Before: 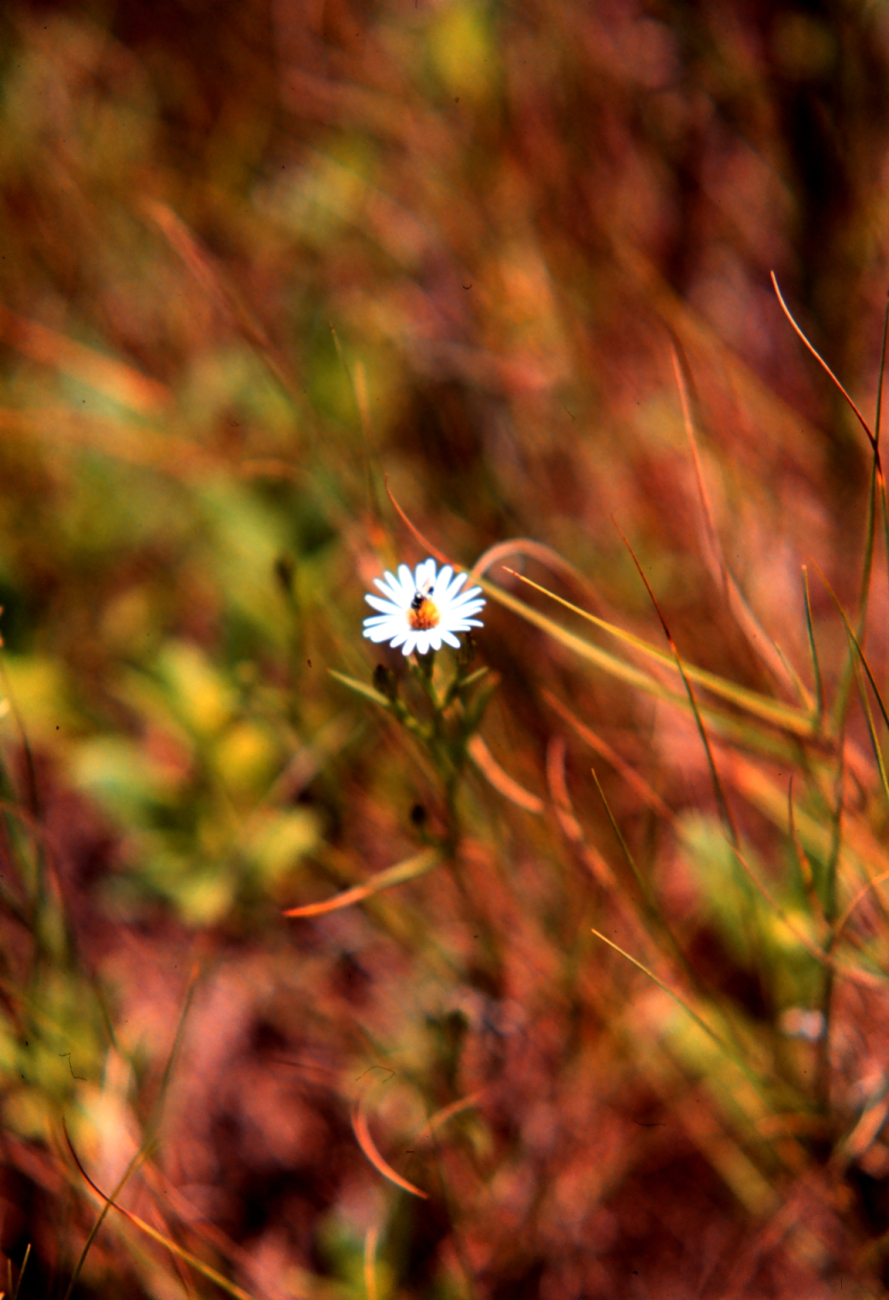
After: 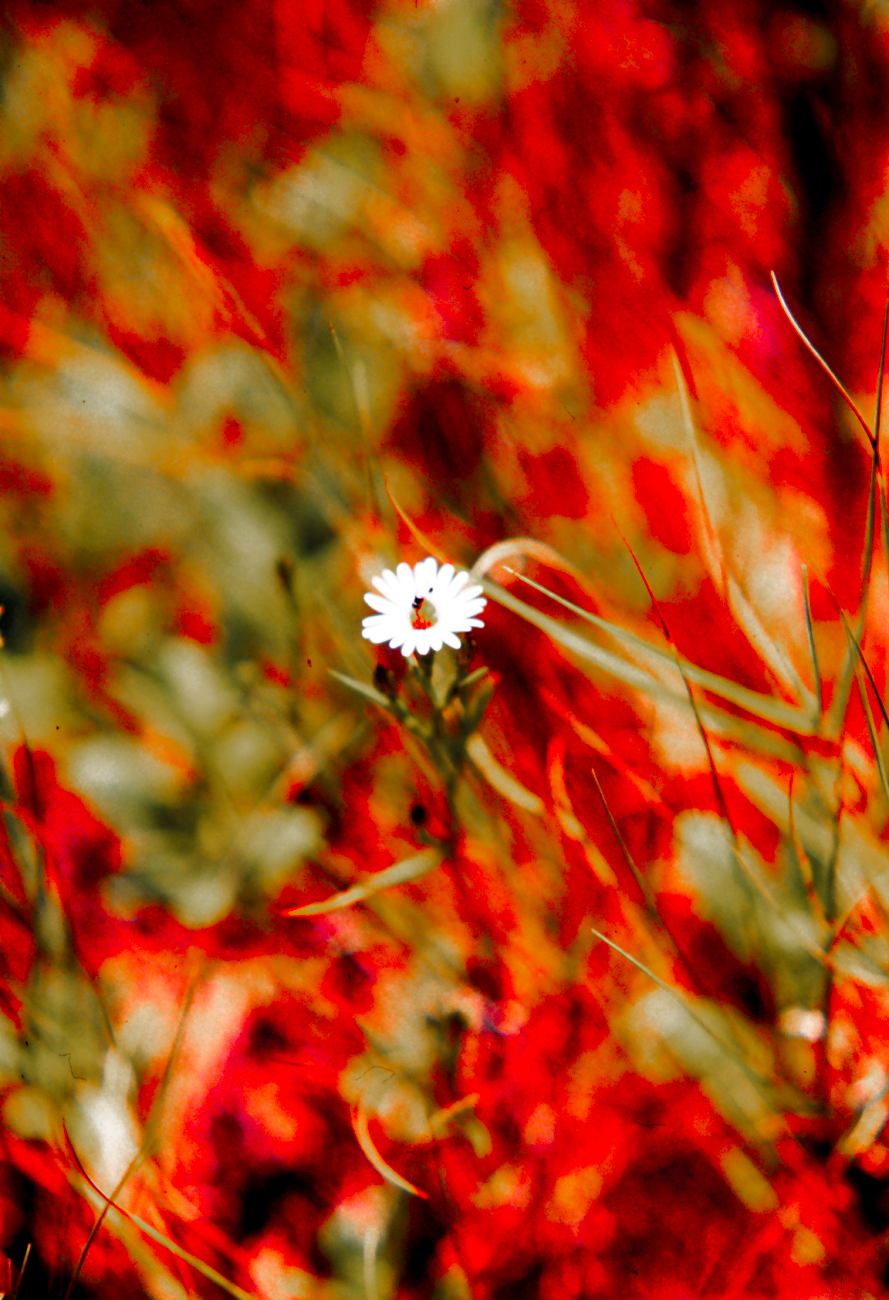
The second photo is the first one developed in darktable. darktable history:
color zones: curves: ch0 [(0, 0.48) (0.209, 0.398) (0.305, 0.332) (0.429, 0.493) (0.571, 0.5) (0.714, 0.5) (0.857, 0.5) (1, 0.48)]; ch1 [(0, 0.736) (0.143, 0.625) (0.225, 0.371) (0.429, 0.256) (0.571, 0.241) (0.714, 0.213) (0.857, 0.48) (1, 0.736)]; ch2 [(0, 0.448) (0.143, 0.498) (0.286, 0.5) (0.429, 0.5) (0.571, 0.5) (0.714, 0.5) (0.857, 0.5) (1, 0.448)], mix 41.29%
contrast equalizer: octaves 7, y [[0.524 ×6], [0.512 ×6], [0.379 ×6], [0 ×6], [0 ×6]]
tone curve: curves: ch0 [(0, 0) (0.003, 0.003) (0.011, 0.011) (0.025, 0.026) (0.044, 0.045) (0.069, 0.087) (0.1, 0.141) (0.136, 0.202) (0.177, 0.271) (0.224, 0.357) (0.277, 0.461) (0.335, 0.583) (0.399, 0.685) (0.468, 0.782) (0.543, 0.867) (0.623, 0.927) (0.709, 0.96) (0.801, 0.975) (0.898, 0.987) (1, 1)], preserve colors none
